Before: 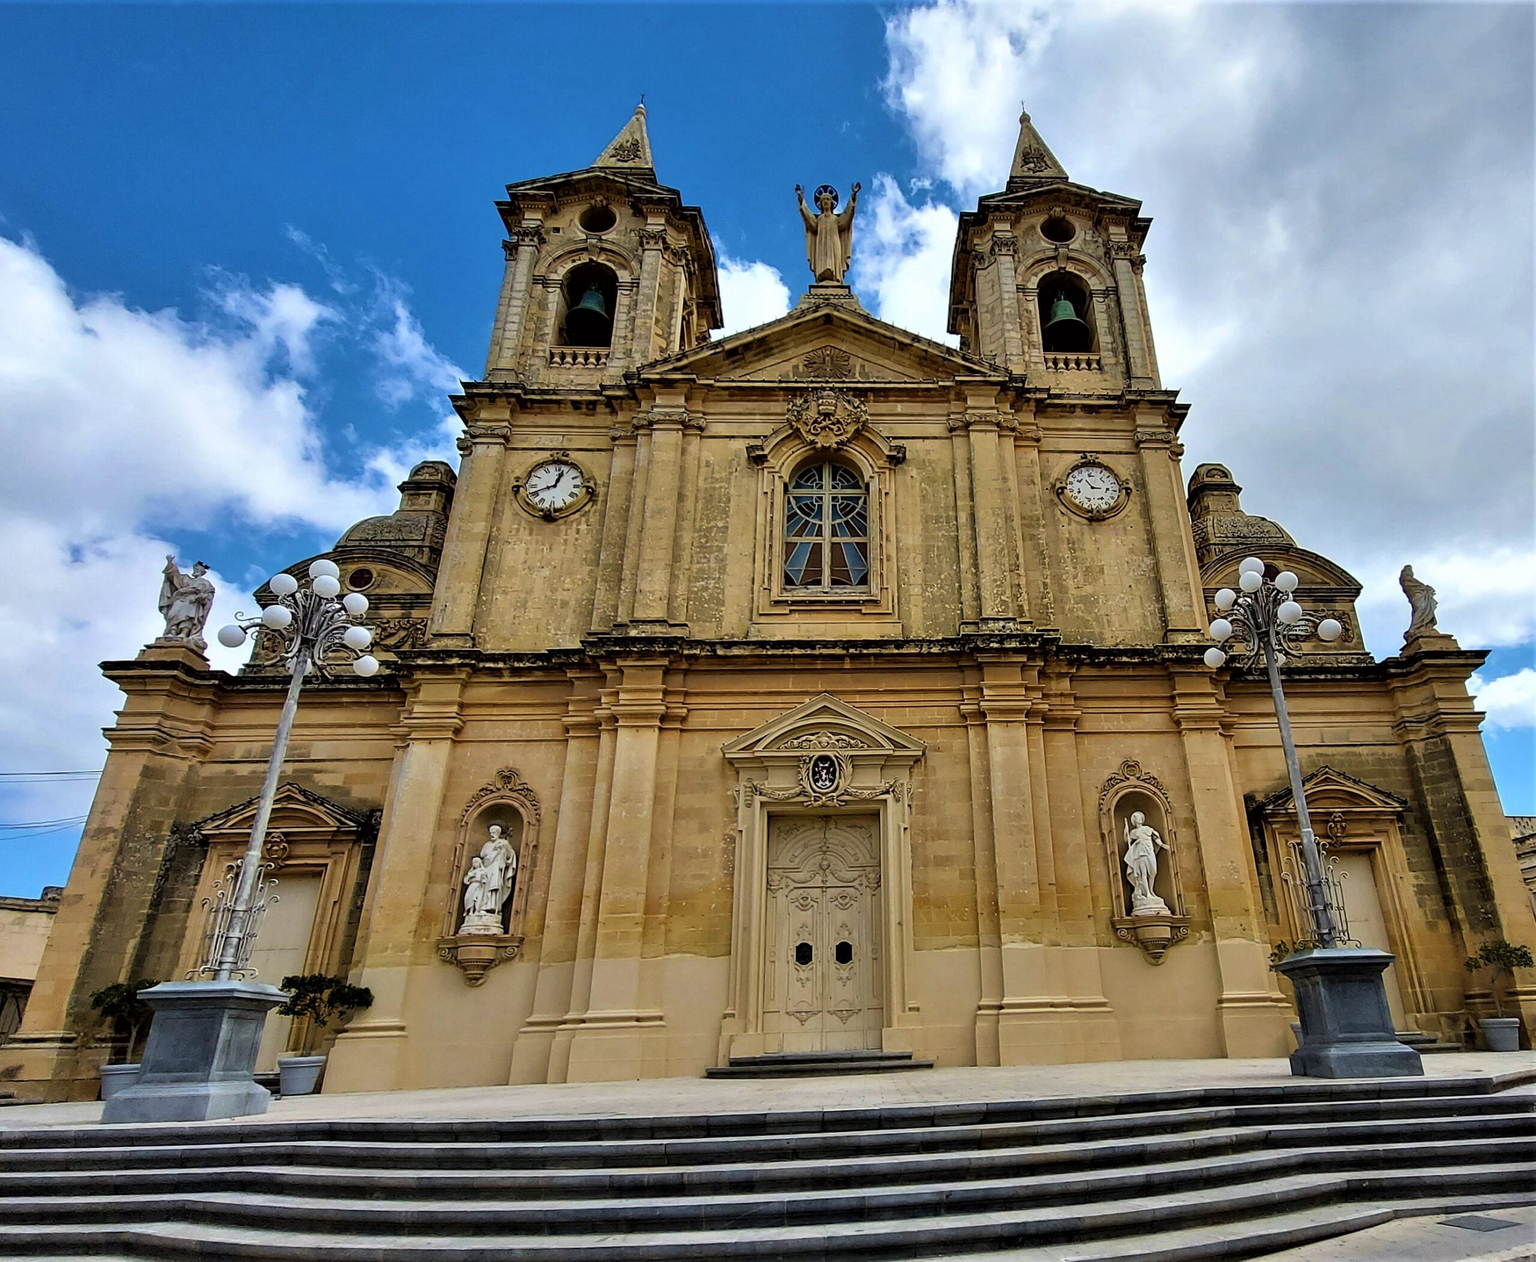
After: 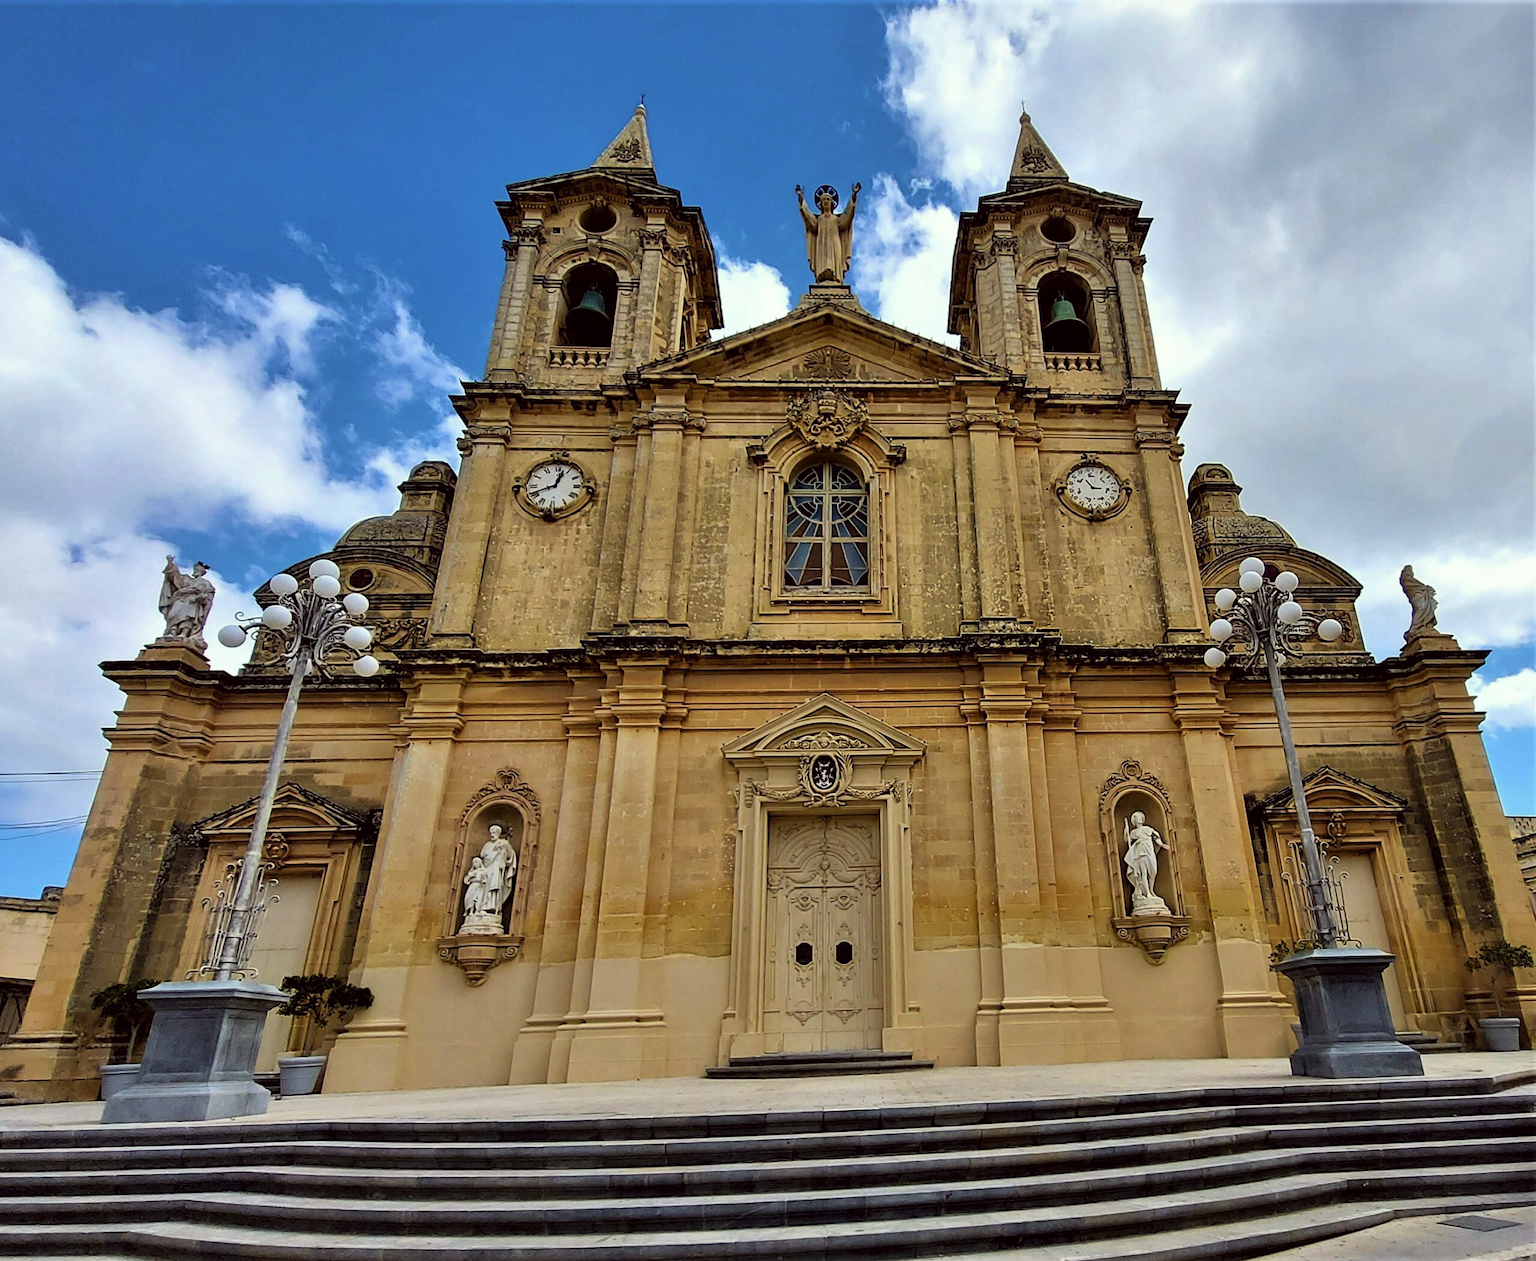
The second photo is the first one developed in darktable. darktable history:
color correction: highlights a* -1.14, highlights b* 4.44, shadows a* 3.69
